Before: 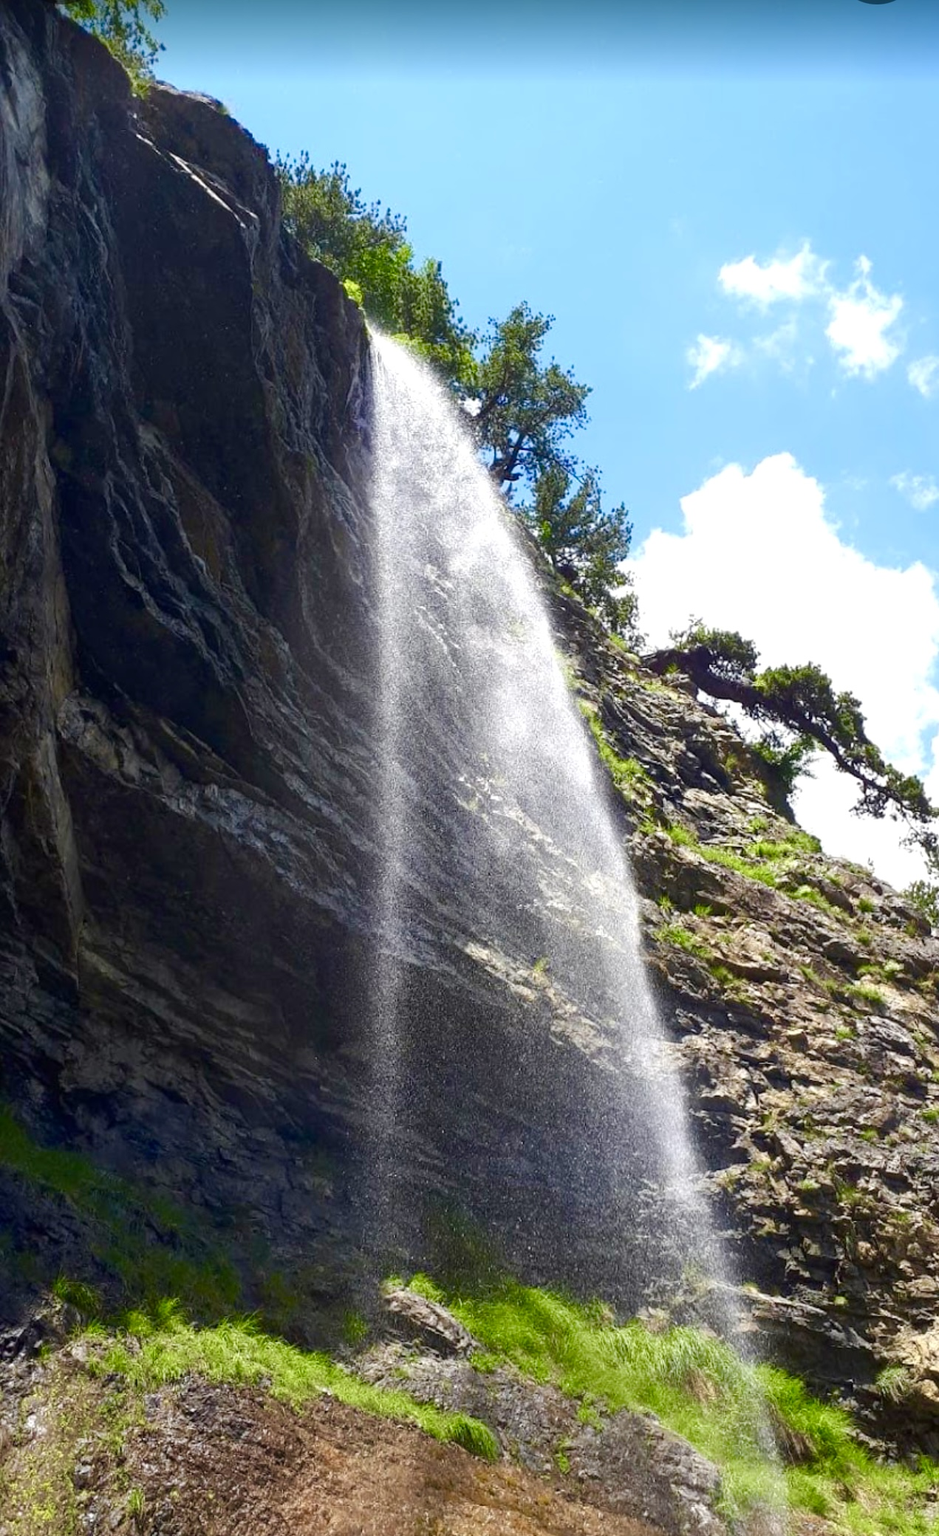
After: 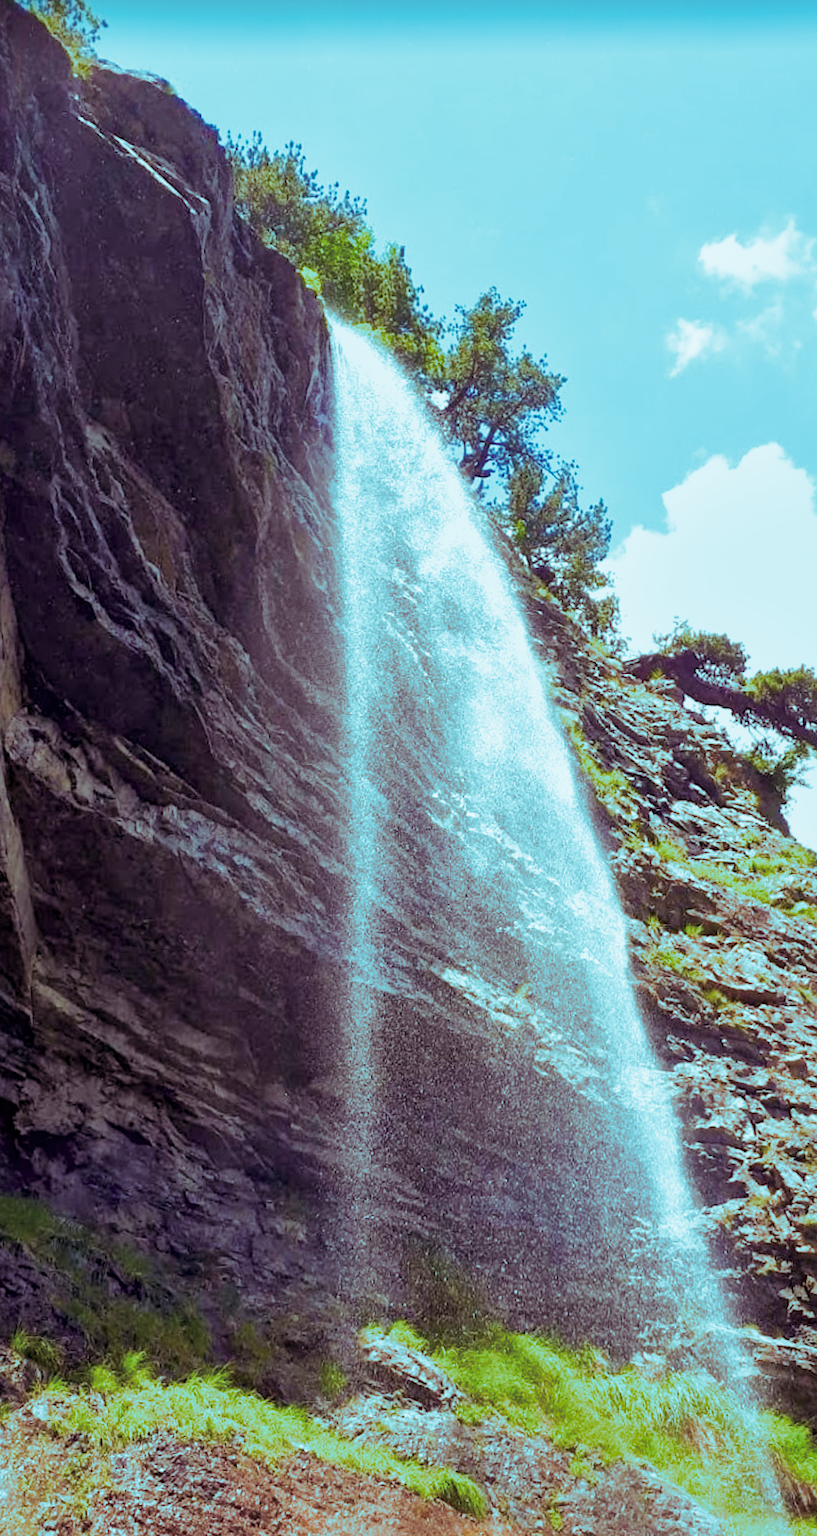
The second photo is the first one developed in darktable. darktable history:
split-toning: shadows › hue 327.6°, highlights › hue 198°, highlights › saturation 0.55, balance -21.25, compress 0%
crop and rotate: angle 1°, left 4.281%, top 0.642%, right 11.383%, bottom 2.486%
filmic rgb: black relative exposure -6.59 EV, white relative exposure 4.71 EV, hardness 3.13, contrast 0.805
exposure: exposure 0.935 EV, compensate highlight preservation false
local contrast: mode bilateral grid, contrast 20, coarseness 50, detail 144%, midtone range 0.2
